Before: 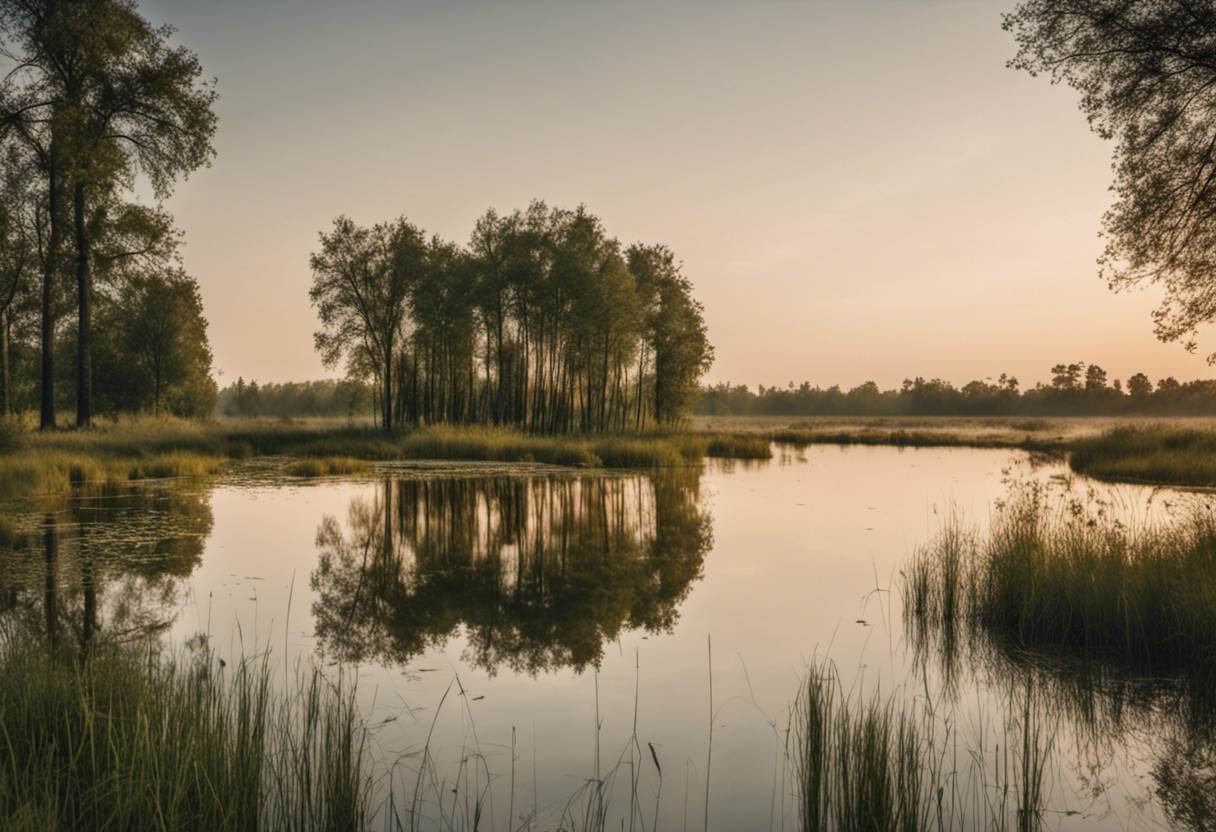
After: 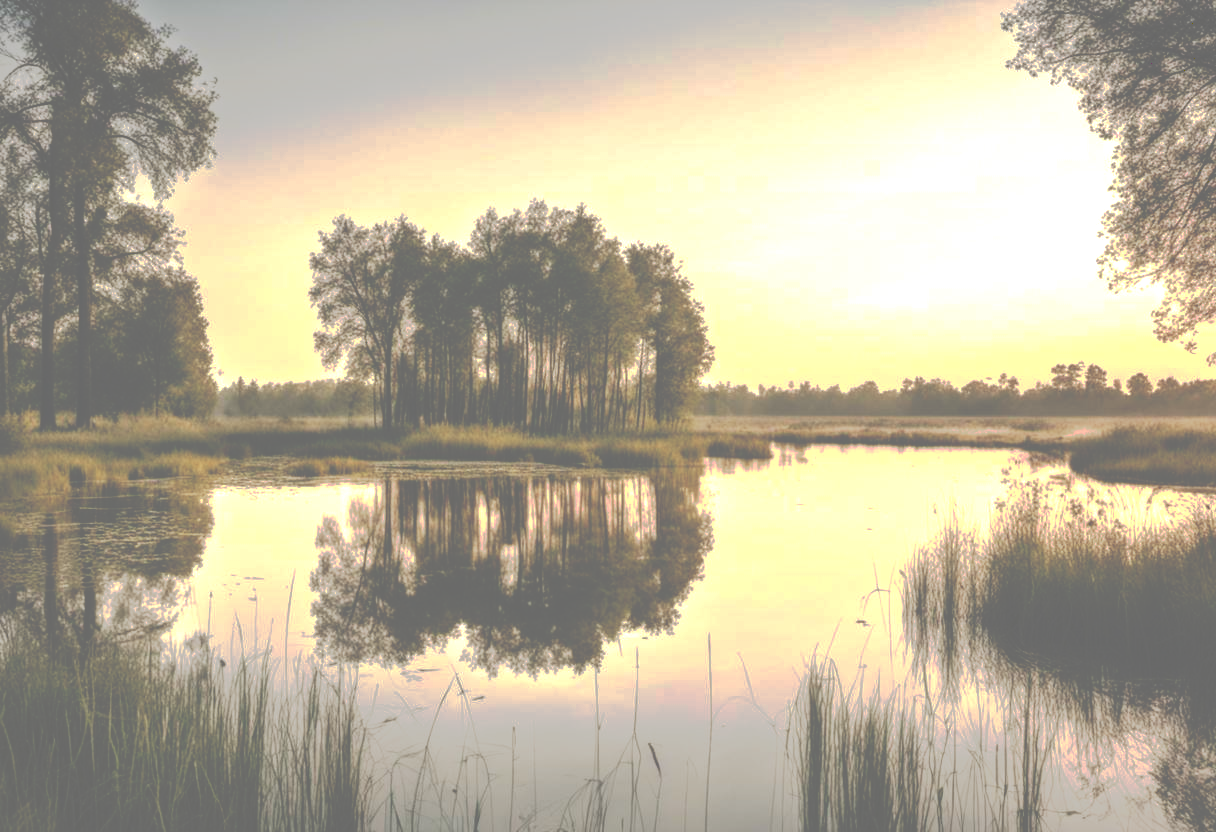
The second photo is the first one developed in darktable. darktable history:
tone curve: curves: ch0 [(0, 0) (0.003, 0.43) (0.011, 0.433) (0.025, 0.434) (0.044, 0.436) (0.069, 0.439) (0.1, 0.442) (0.136, 0.446) (0.177, 0.449) (0.224, 0.454) (0.277, 0.462) (0.335, 0.488) (0.399, 0.524) (0.468, 0.566) (0.543, 0.615) (0.623, 0.666) (0.709, 0.718) (0.801, 0.761) (0.898, 0.801) (1, 1)], preserve colors none
exposure: exposure 1 EV, compensate highlight preservation false
